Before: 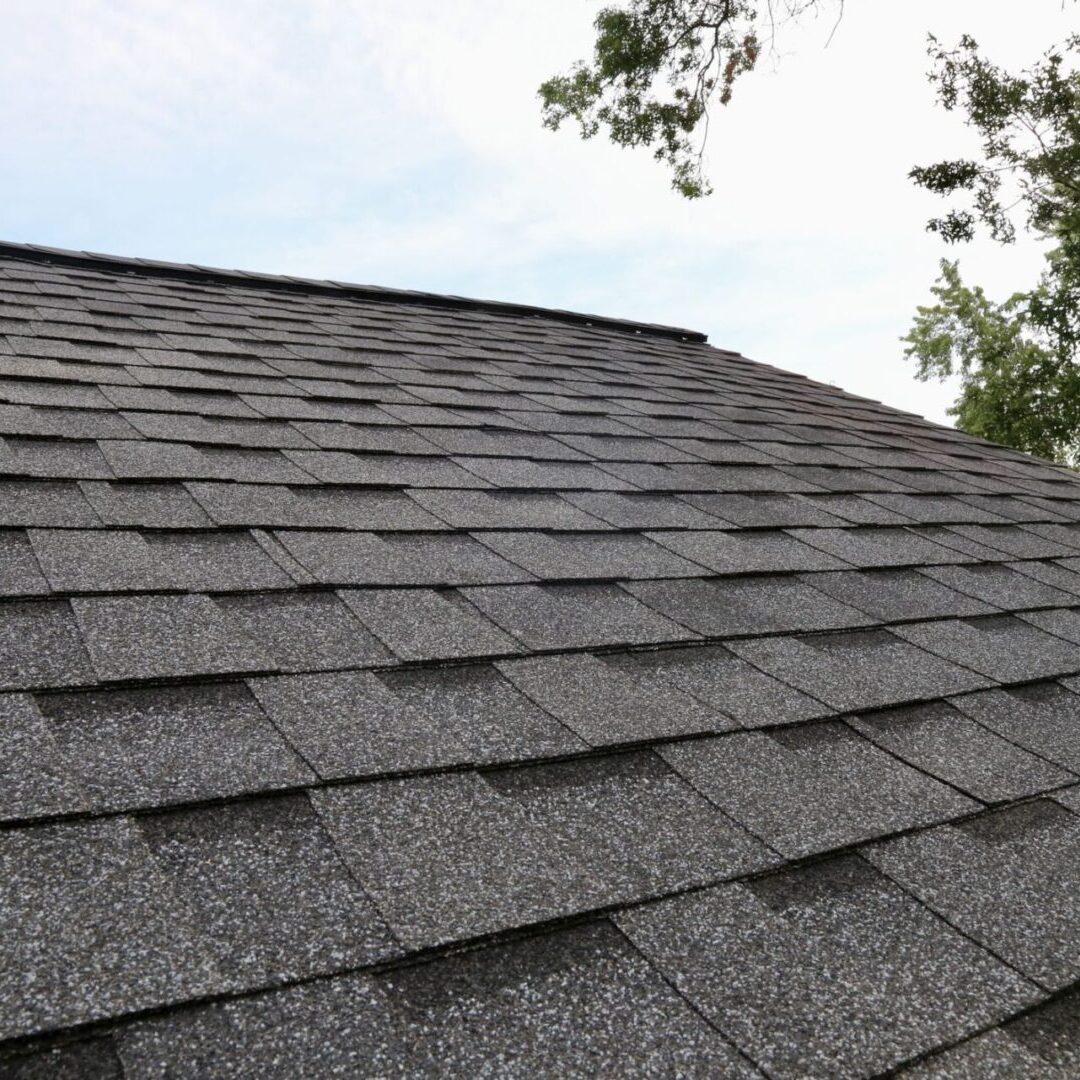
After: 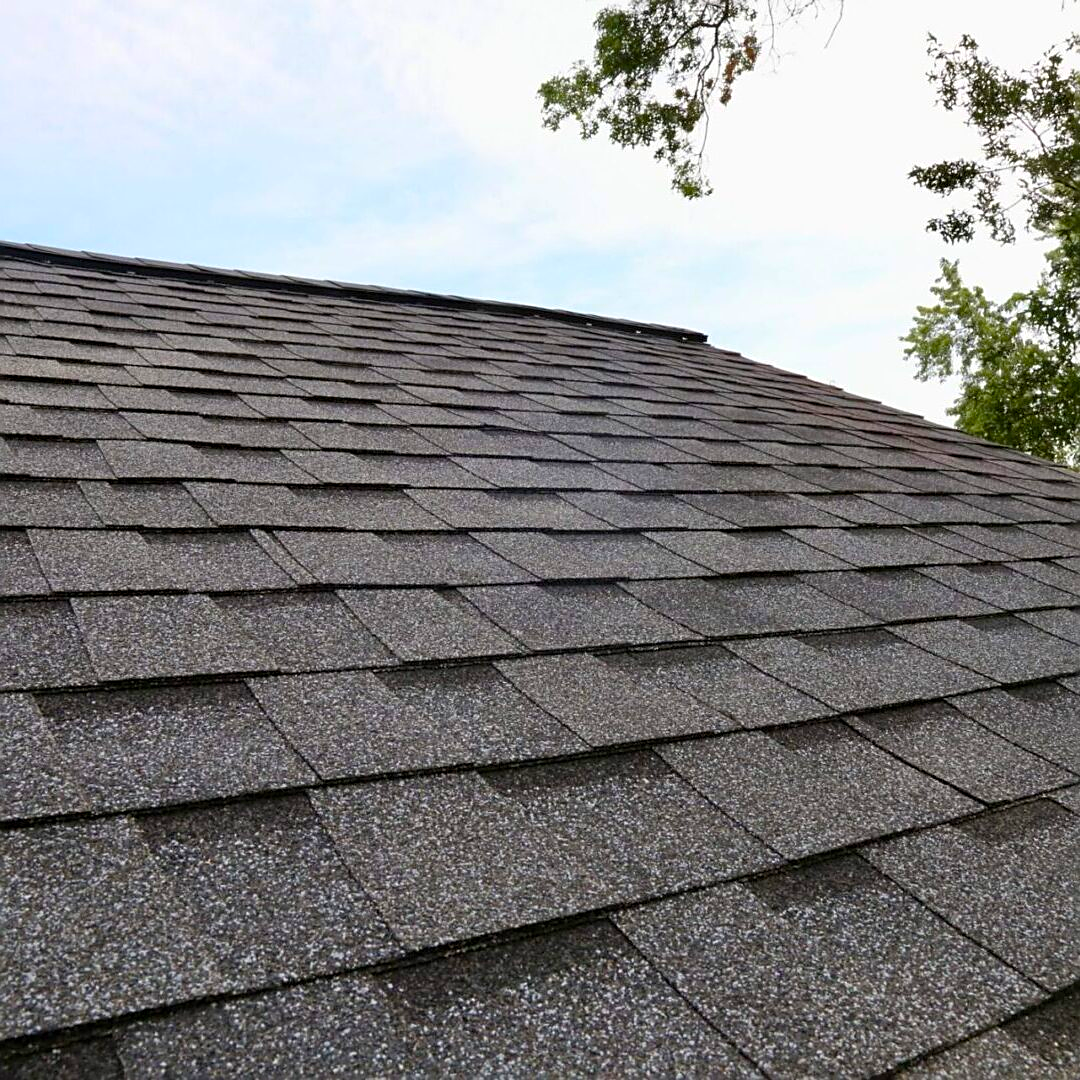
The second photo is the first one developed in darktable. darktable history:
sharpen: on, module defaults
color balance rgb: power › hue 328.53°, linear chroma grading › shadows -1.657%, linear chroma grading › highlights -13.98%, linear chroma grading › global chroma -9.423%, linear chroma grading › mid-tones -9.863%, perceptual saturation grading › global saturation 31.104%, global vibrance 50.212%
